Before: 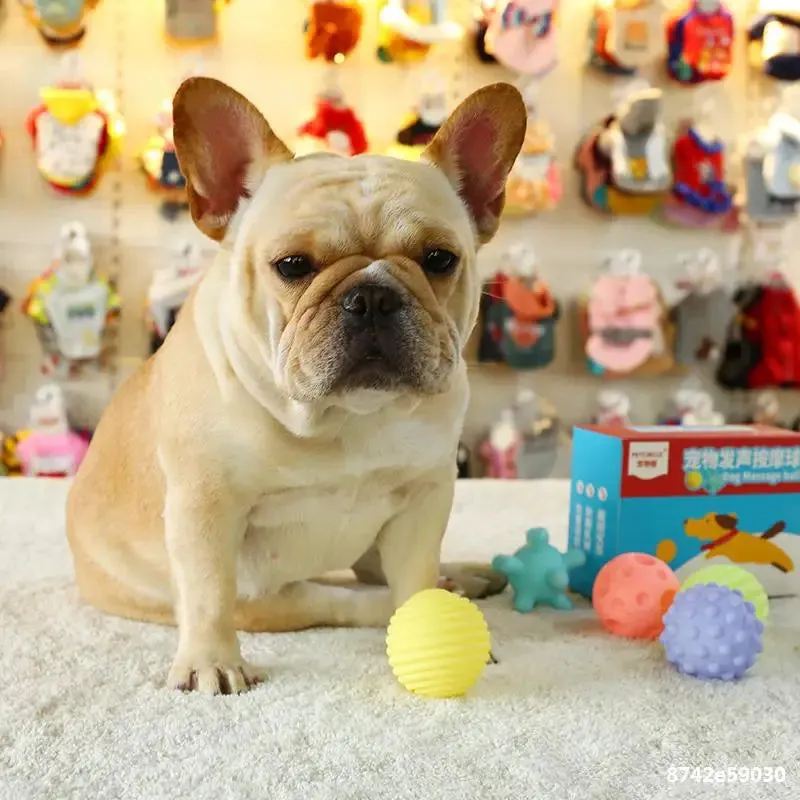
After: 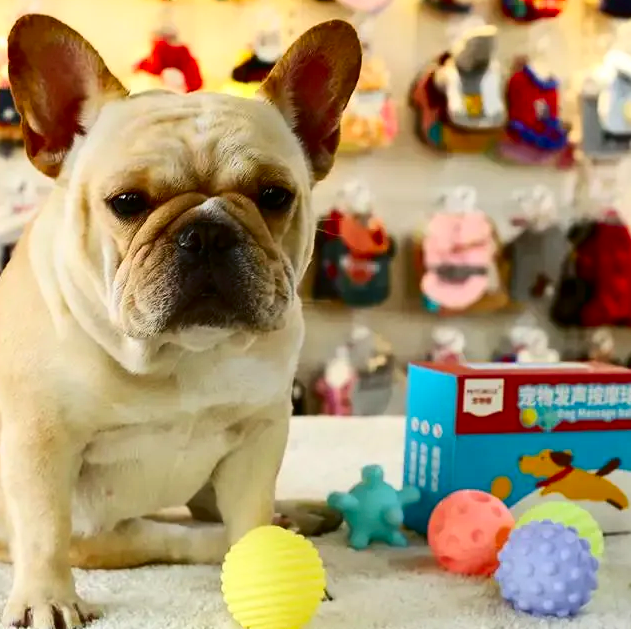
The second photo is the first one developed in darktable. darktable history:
crop and rotate: left 20.74%, top 7.912%, right 0.375%, bottom 13.378%
contrast brightness saturation: contrast 0.21, brightness -0.11, saturation 0.21
